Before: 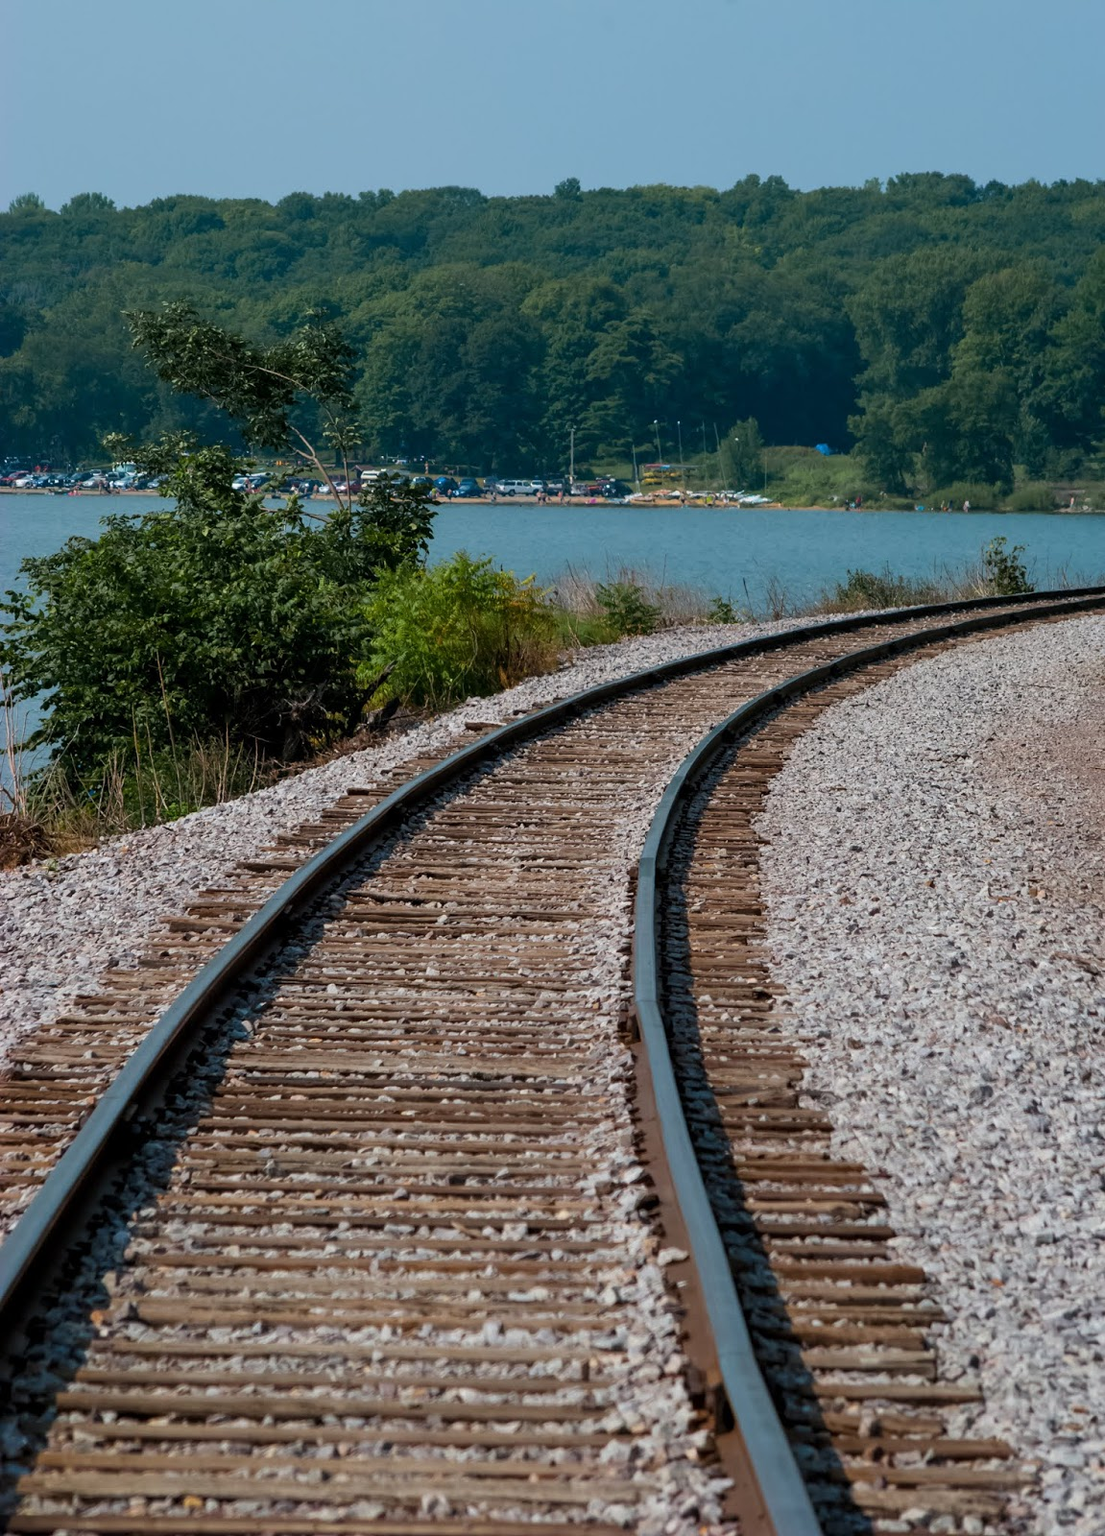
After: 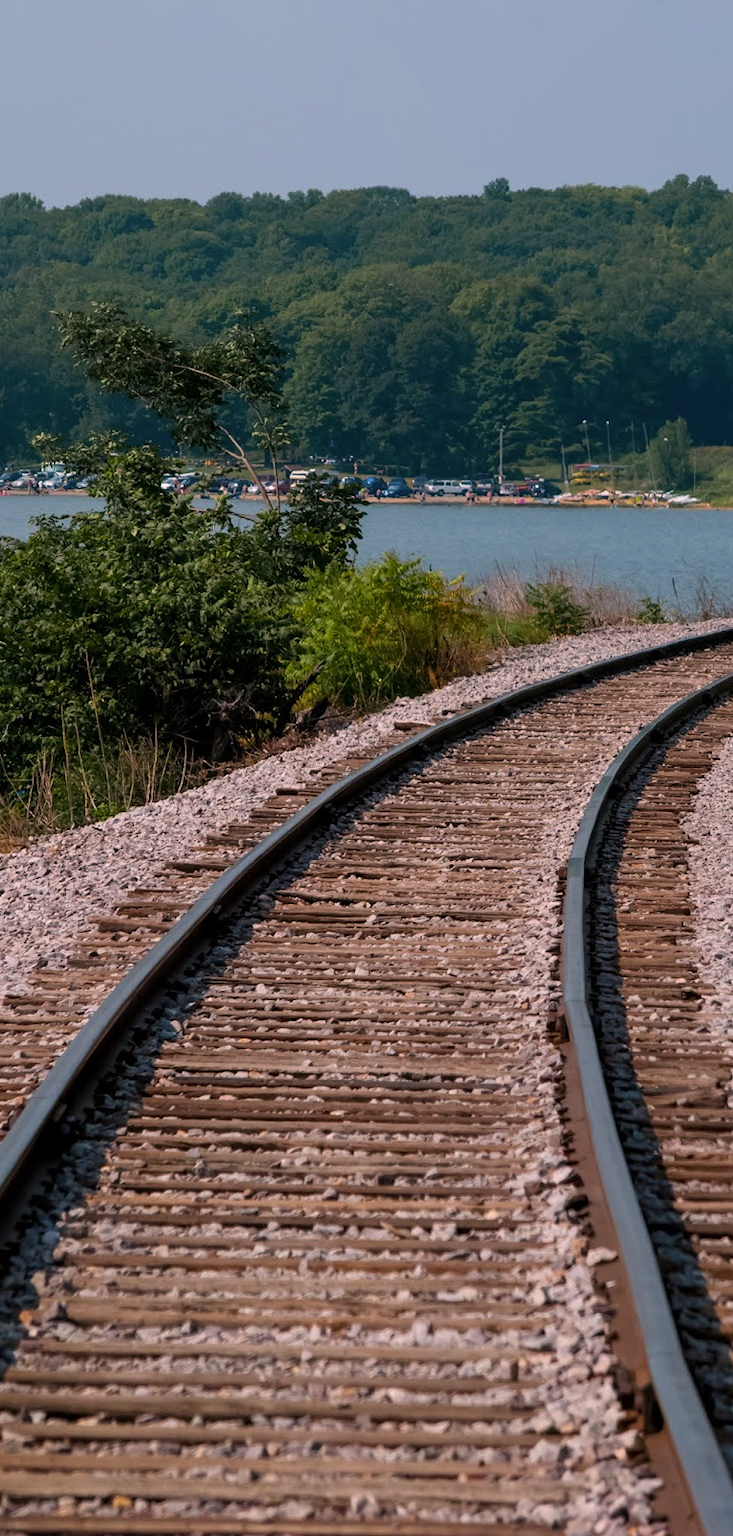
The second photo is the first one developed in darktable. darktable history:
crop and rotate: left 6.444%, right 27.125%
color correction: highlights a* 12.89, highlights b* 5.47
